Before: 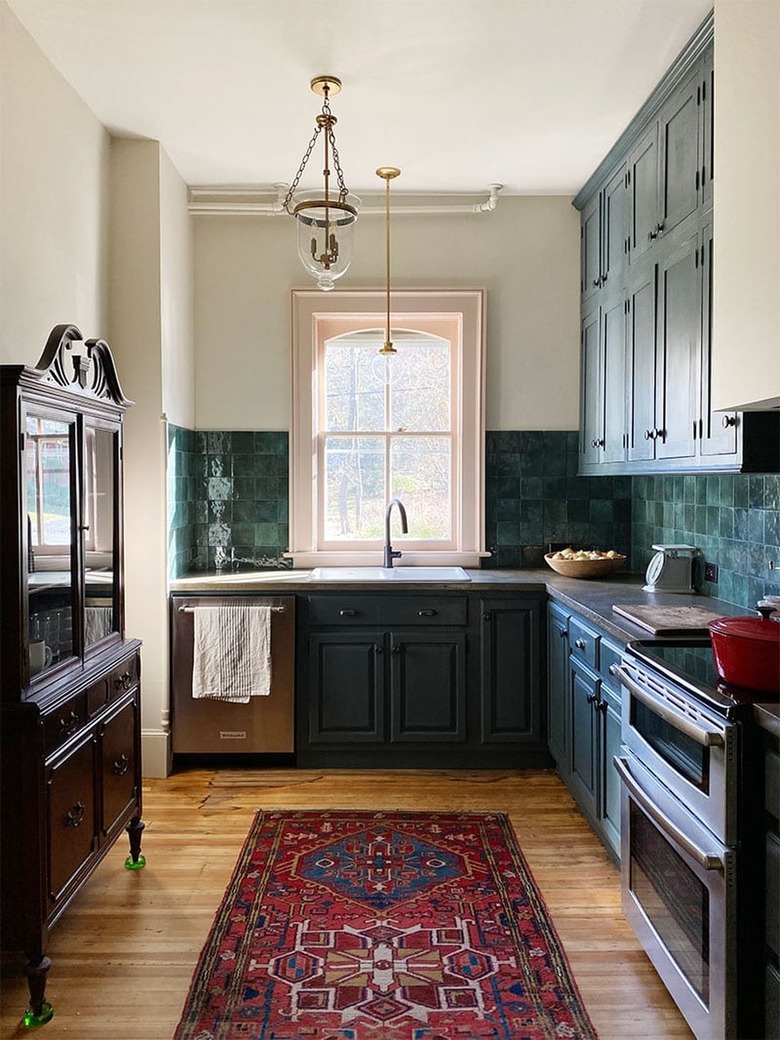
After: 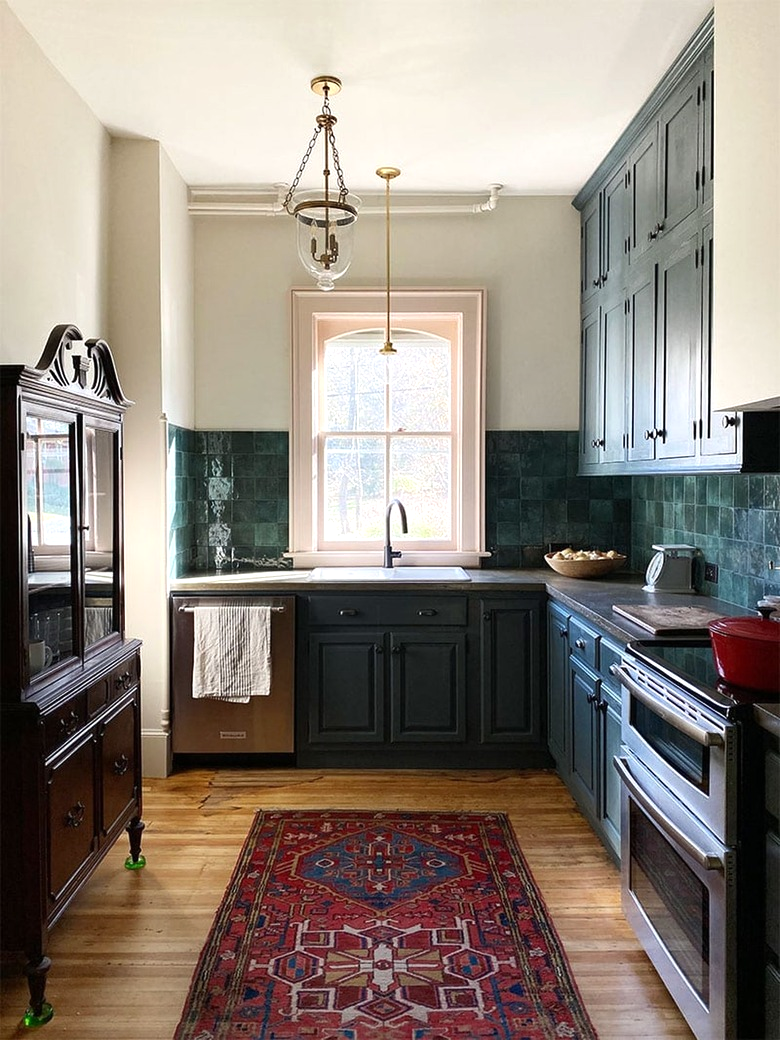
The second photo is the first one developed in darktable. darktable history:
tone equalizer: -8 EV -0.001 EV, -7 EV 0.001 EV, -6 EV -0.002 EV, -5 EV -0.014 EV, -4 EV -0.075 EV, -3 EV -0.197 EV, -2 EV -0.293 EV, -1 EV 0.086 EV, +0 EV 0.288 EV
